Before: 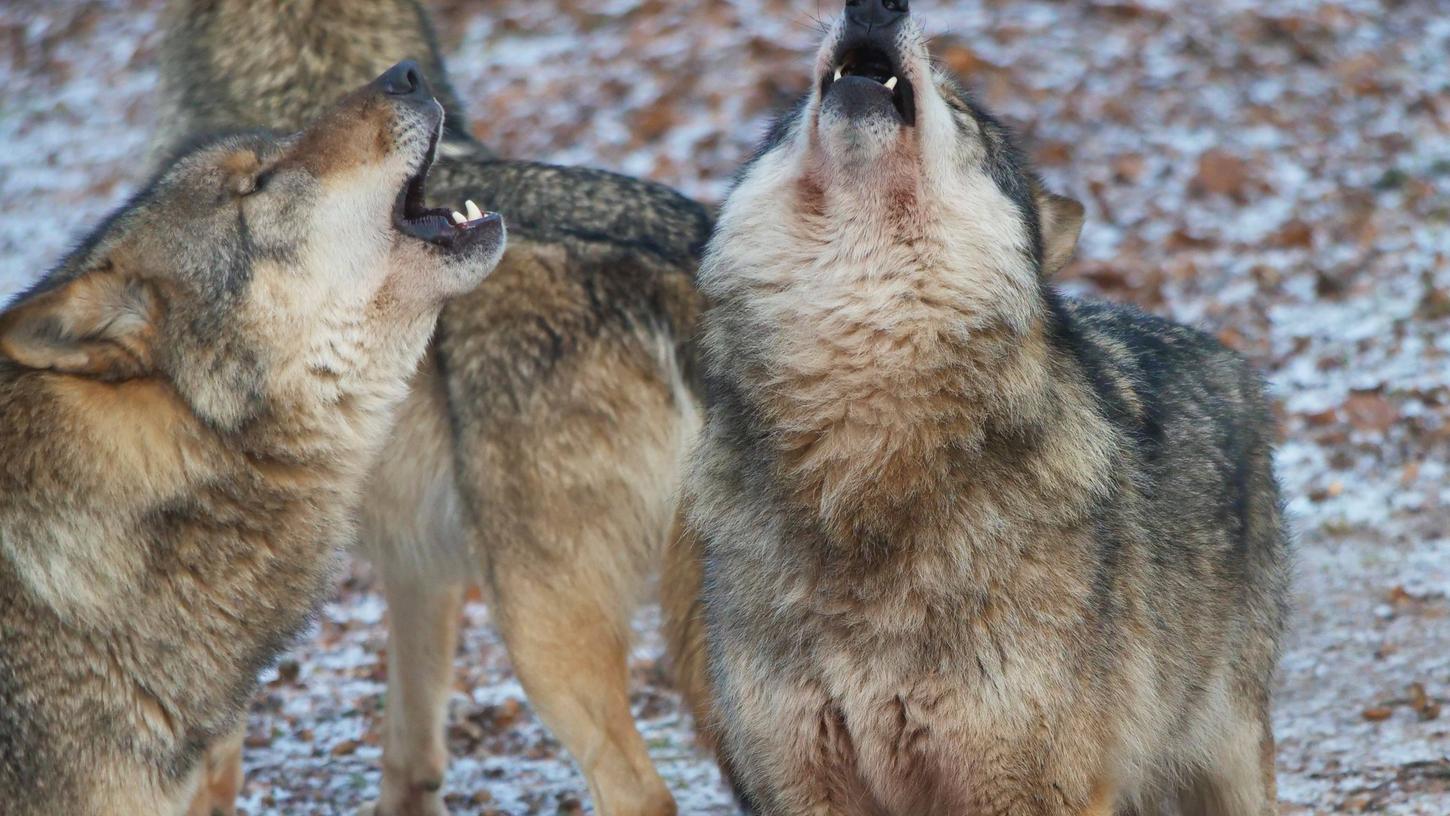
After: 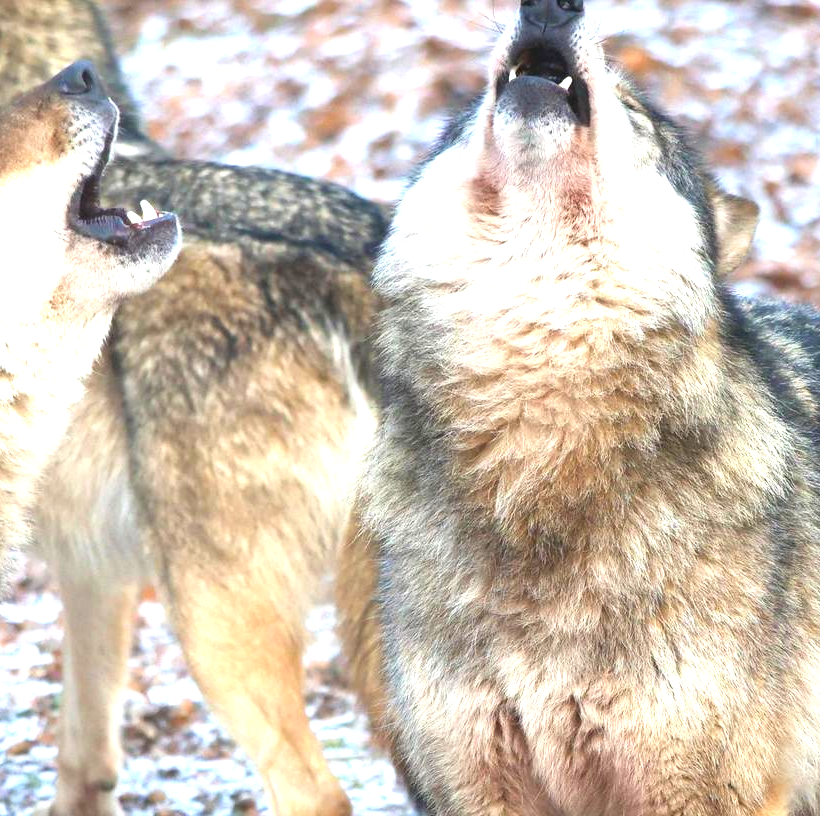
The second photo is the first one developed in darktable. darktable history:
exposure: black level correction 0, exposure 1.553 EV, compensate exposure bias true, compensate highlight preservation false
crop and rotate: left 22.458%, right 20.987%
